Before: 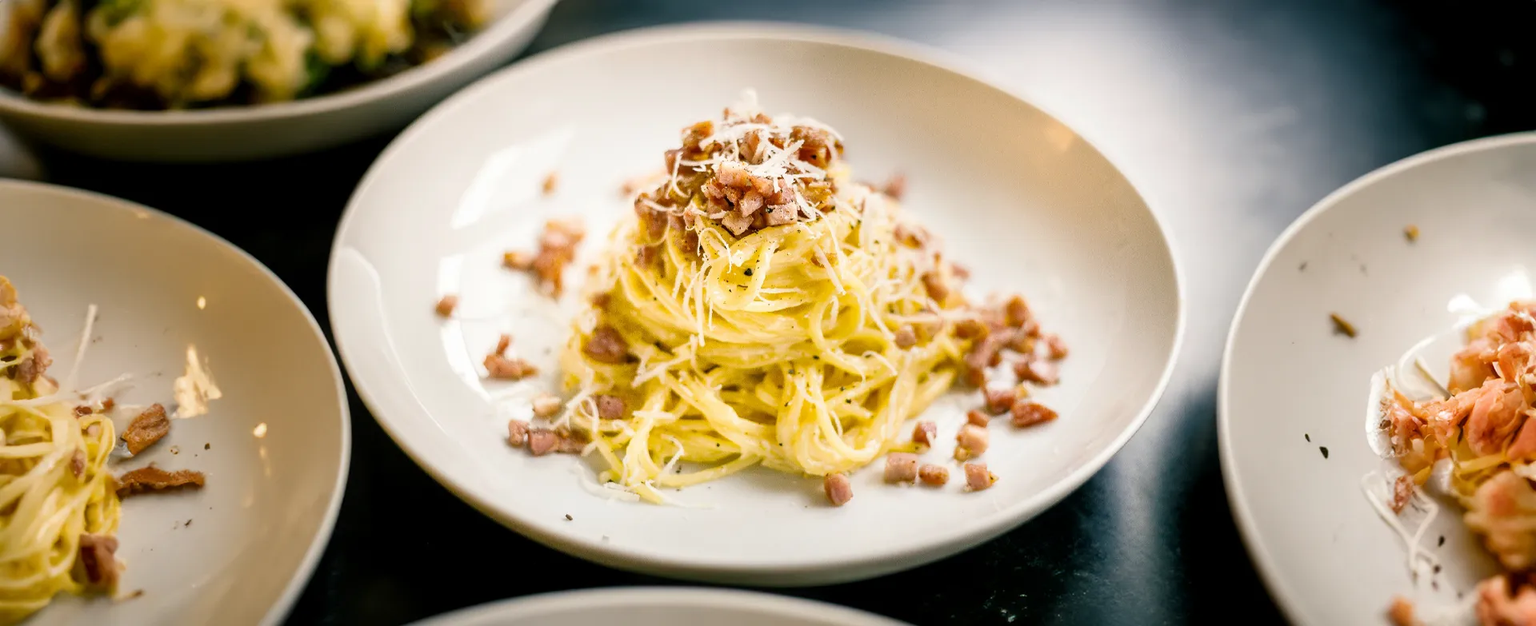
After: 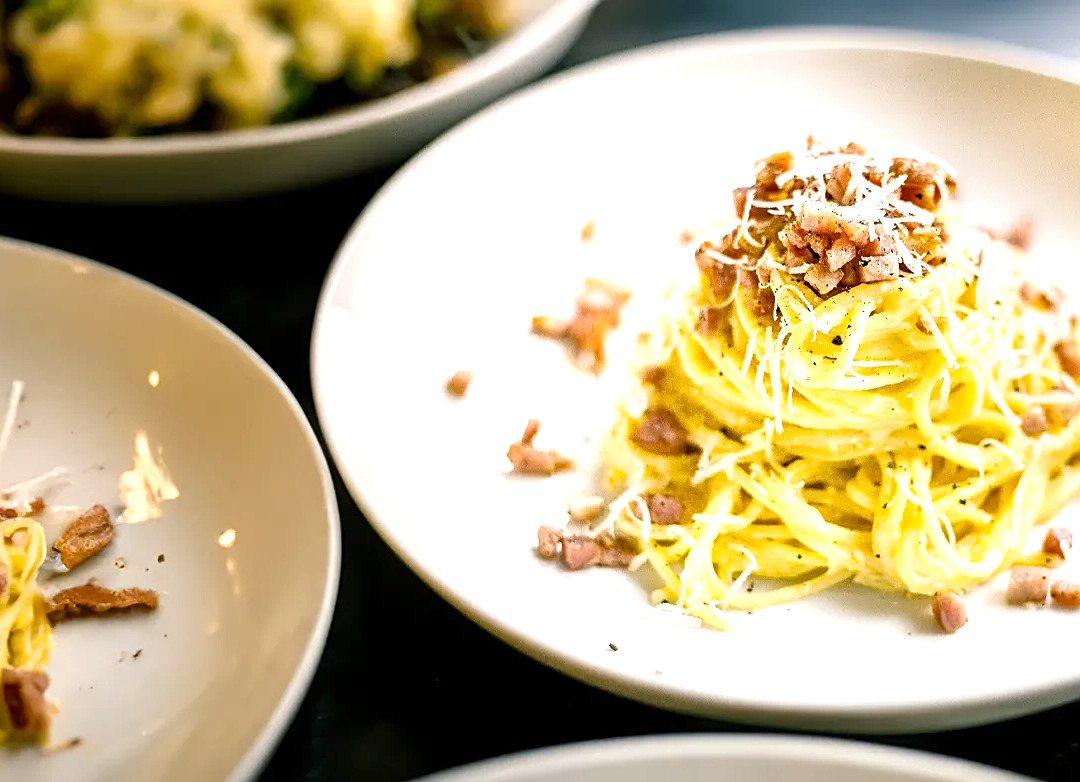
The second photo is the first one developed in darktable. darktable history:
sharpen: on, module defaults
base curve: preserve colors none
crop: left 5.114%, right 38.589%
white balance: red 0.98, blue 1.034
exposure: exposure 0.6 EV, compensate highlight preservation false
